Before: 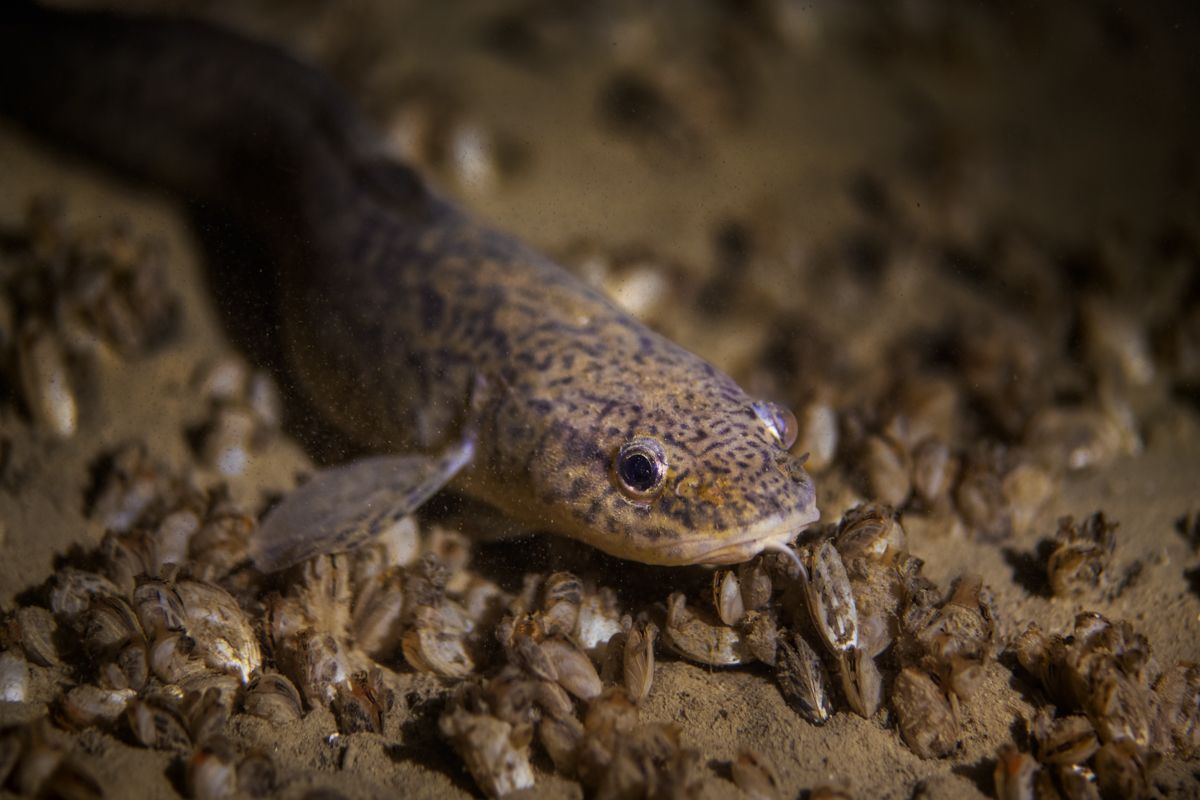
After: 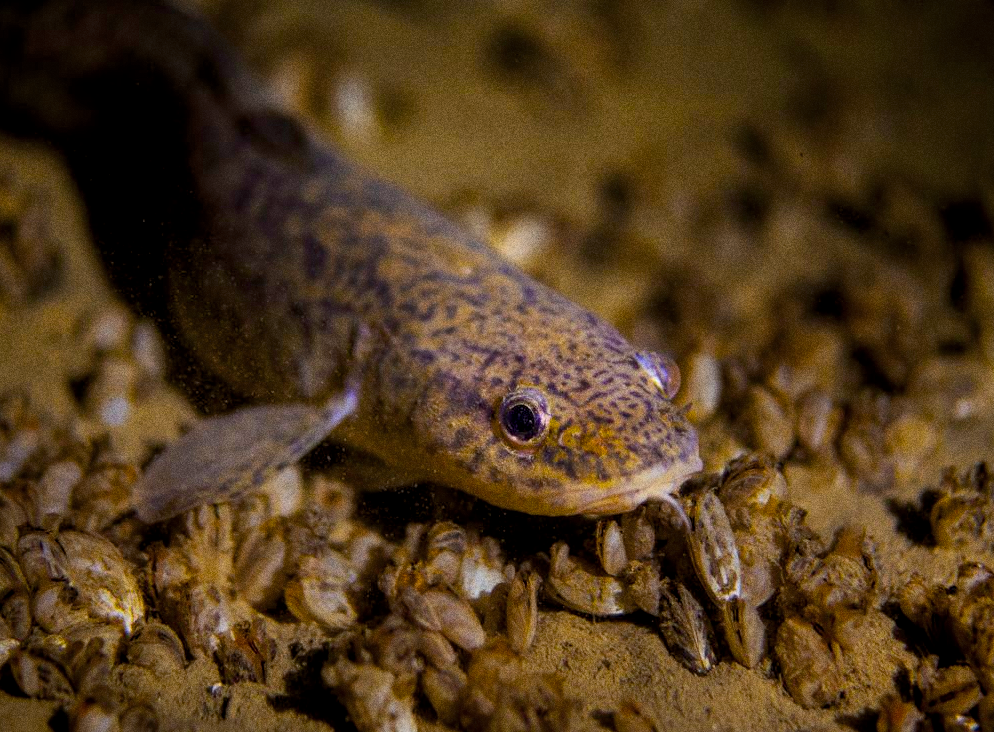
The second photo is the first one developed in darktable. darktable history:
shadows and highlights: shadows 30
grain: coarseness 0.09 ISO, strength 40%
crop: left 9.807%, top 6.259%, right 7.334%, bottom 2.177%
exposure: black level correction 0.005, exposure 0.001 EV, compensate highlight preservation false
color balance rgb: linear chroma grading › global chroma 15%, perceptual saturation grading › global saturation 30%
